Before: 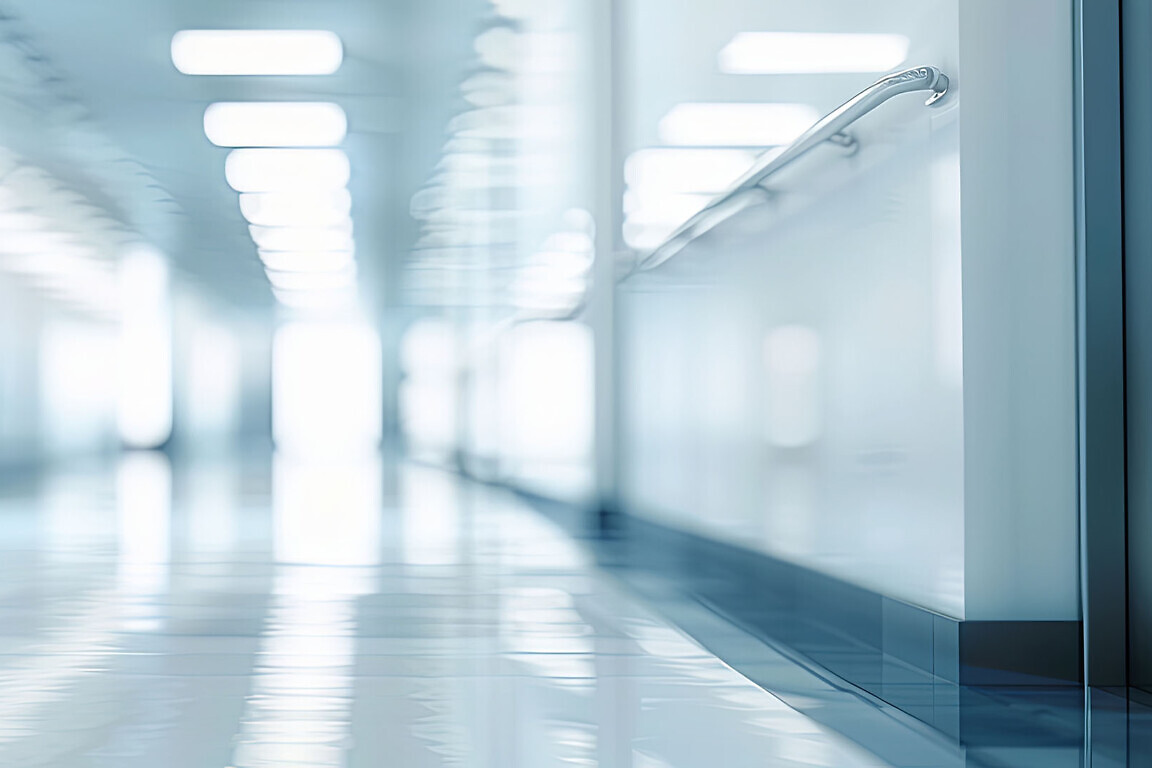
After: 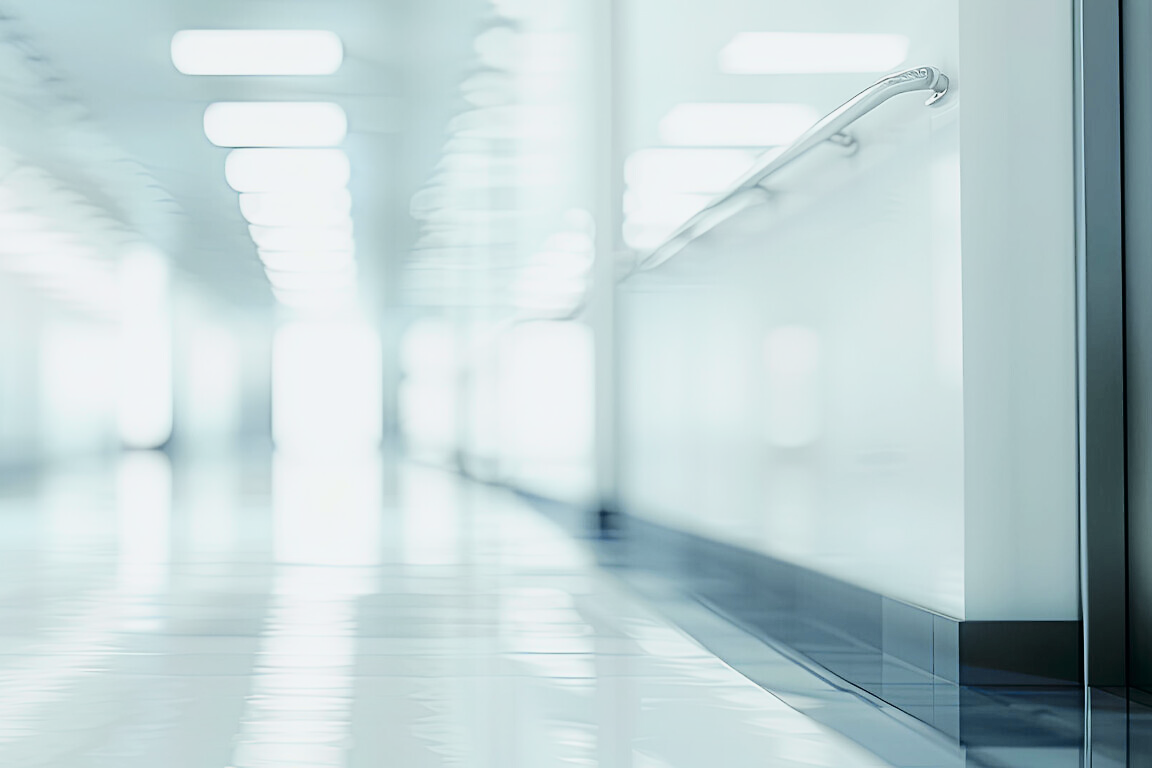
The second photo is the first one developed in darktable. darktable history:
tone curve: curves: ch0 [(0, 0) (0.11, 0.061) (0.256, 0.259) (0.398, 0.494) (0.498, 0.611) (0.65, 0.757) (0.835, 0.883) (1, 0.961)]; ch1 [(0, 0) (0.346, 0.307) (0.408, 0.369) (0.453, 0.457) (0.482, 0.479) (0.502, 0.498) (0.521, 0.51) (0.553, 0.554) (0.618, 0.65) (0.693, 0.727) (1, 1)]; ch2 [(0, 0) (0.366, 0.337) (0.434, 0.46) (0.485, 0.494) (0.5, 0.494) (0.511, 0.508) (0.537, 0.55) (0.579, 0.599) (0.621, 0.693) (1, 1)], color space Lab, independent channels, preserve colors none
